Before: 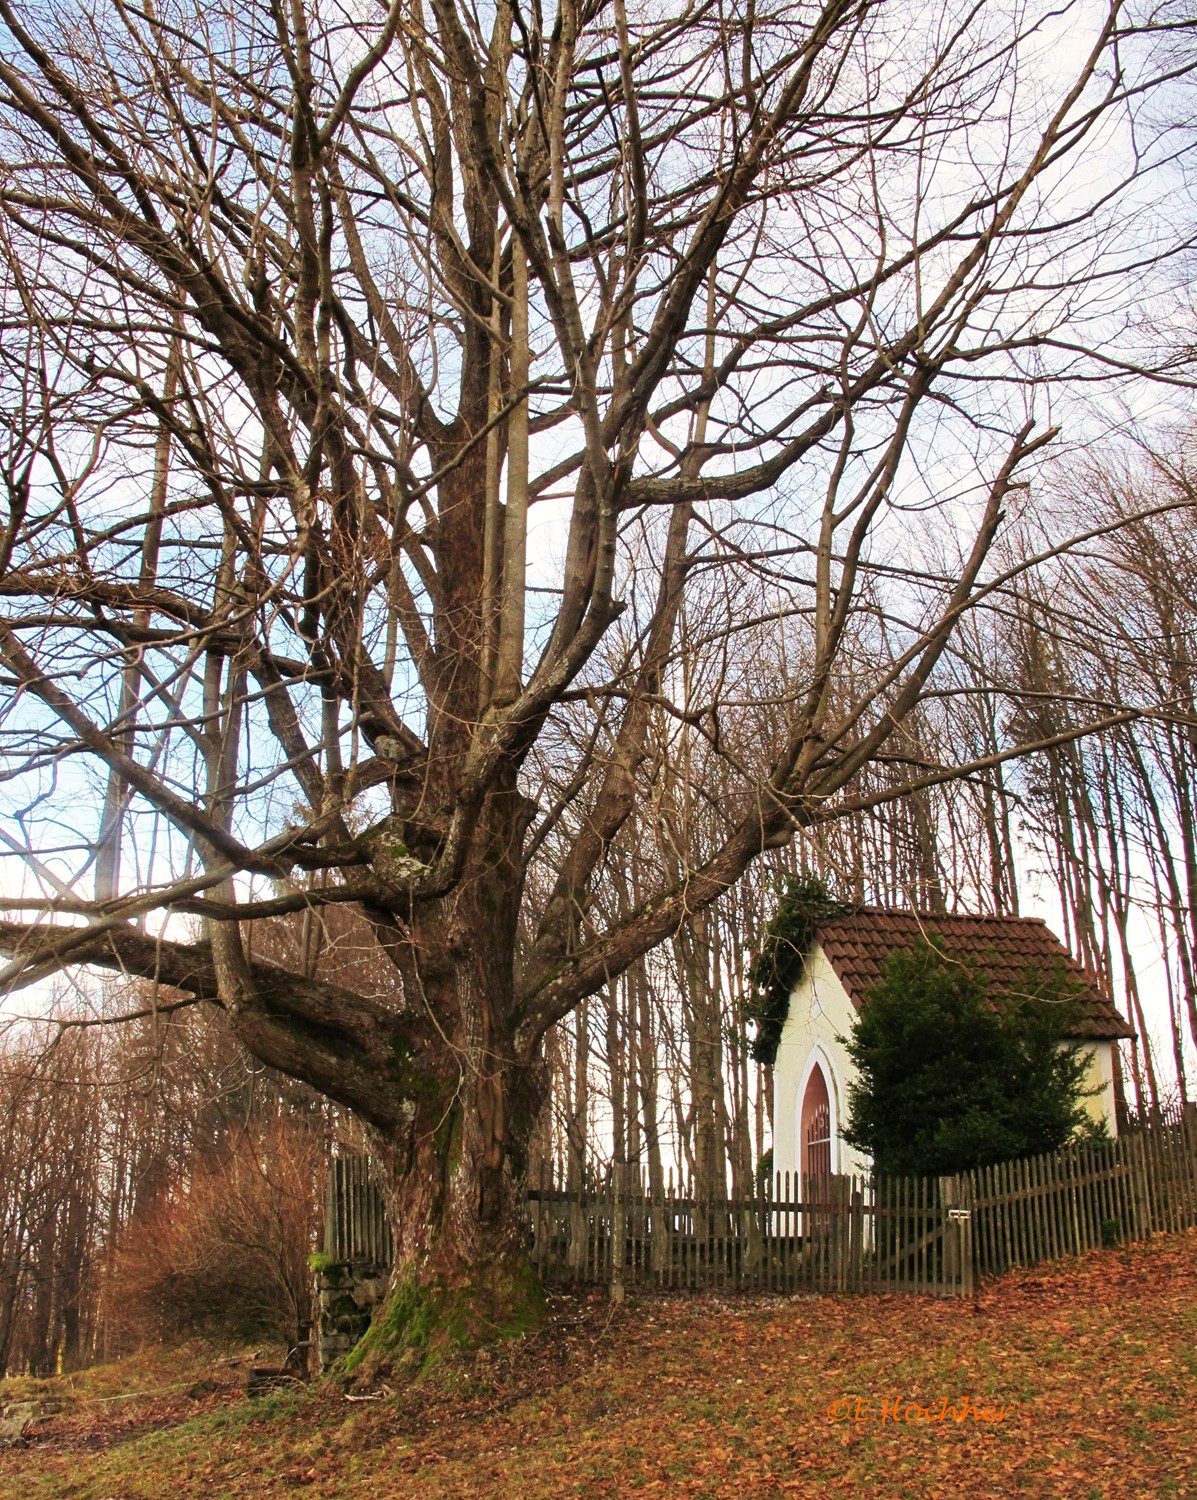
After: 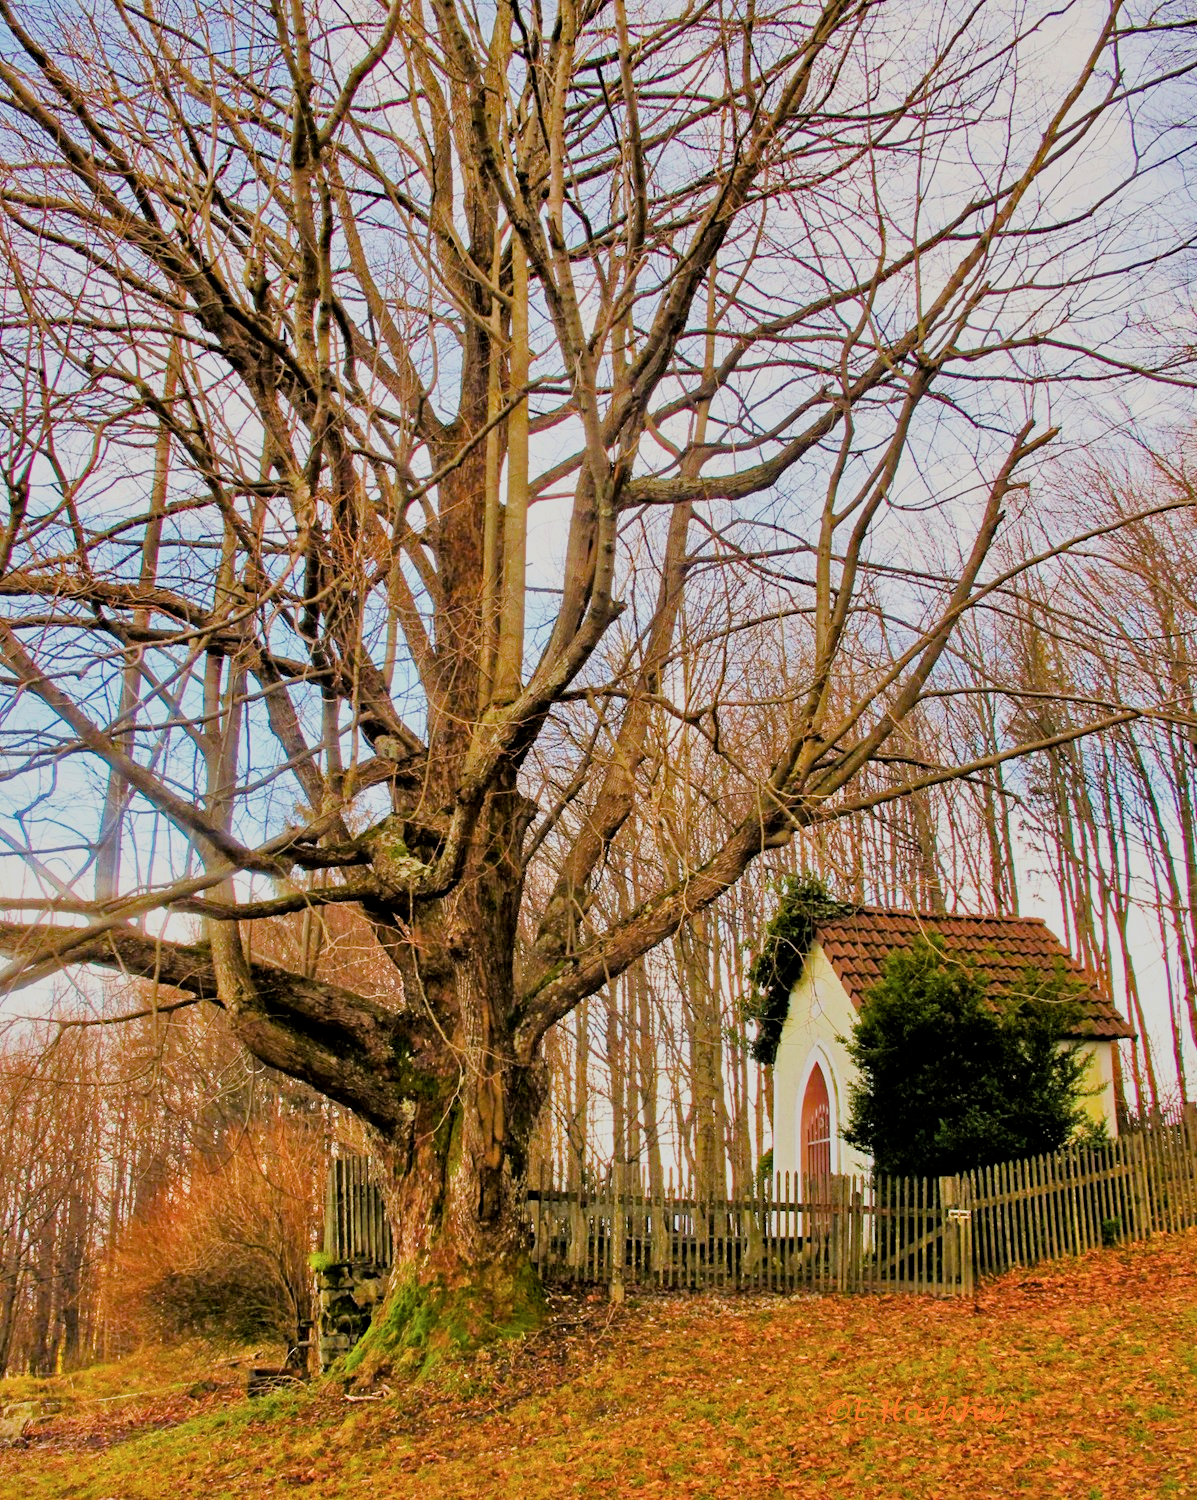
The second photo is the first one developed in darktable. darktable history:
local contrast: mode bilateral grid, contrast 20, coarseness 50, detail 120%, midtone range 0.2
contrast brightness saturation: saturation -0.05
filmic rgb: black relative exposure -7.32 EV, white relative exposure 5.09 EV, hardness 3.2
tone equalizer: -7 EV 0.15 EV, -6 EV 0.6 EV, -5 EV 1.15 EV, -4 EV 1.33 EV, -3 EV 1.15 EV, -2 EV 0.6 EV, -1 EV 0.15 EV, mask exposure compensation -0.5 EV
velvia: strength 15% | blend: blend mode lighten, opacity 100%; mask: uniform (no mask)
color balance rgb: perceptual saturation grading › global saturation 40%, global vibrance 15%
haze removal: compatibility mode true, adaptive false
